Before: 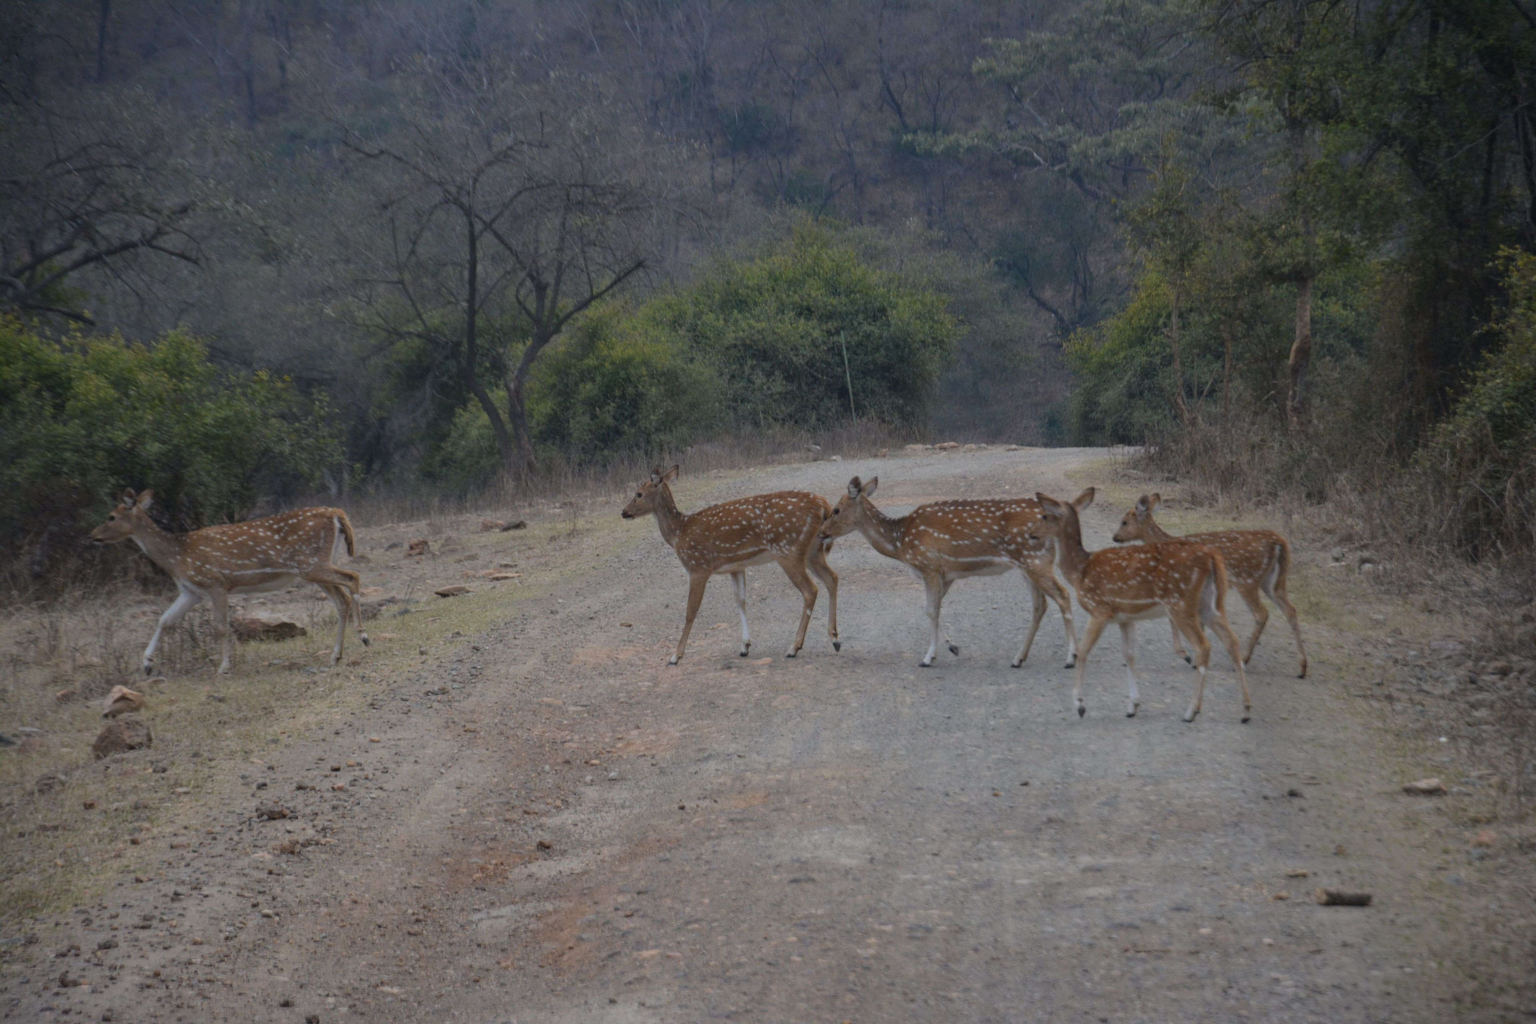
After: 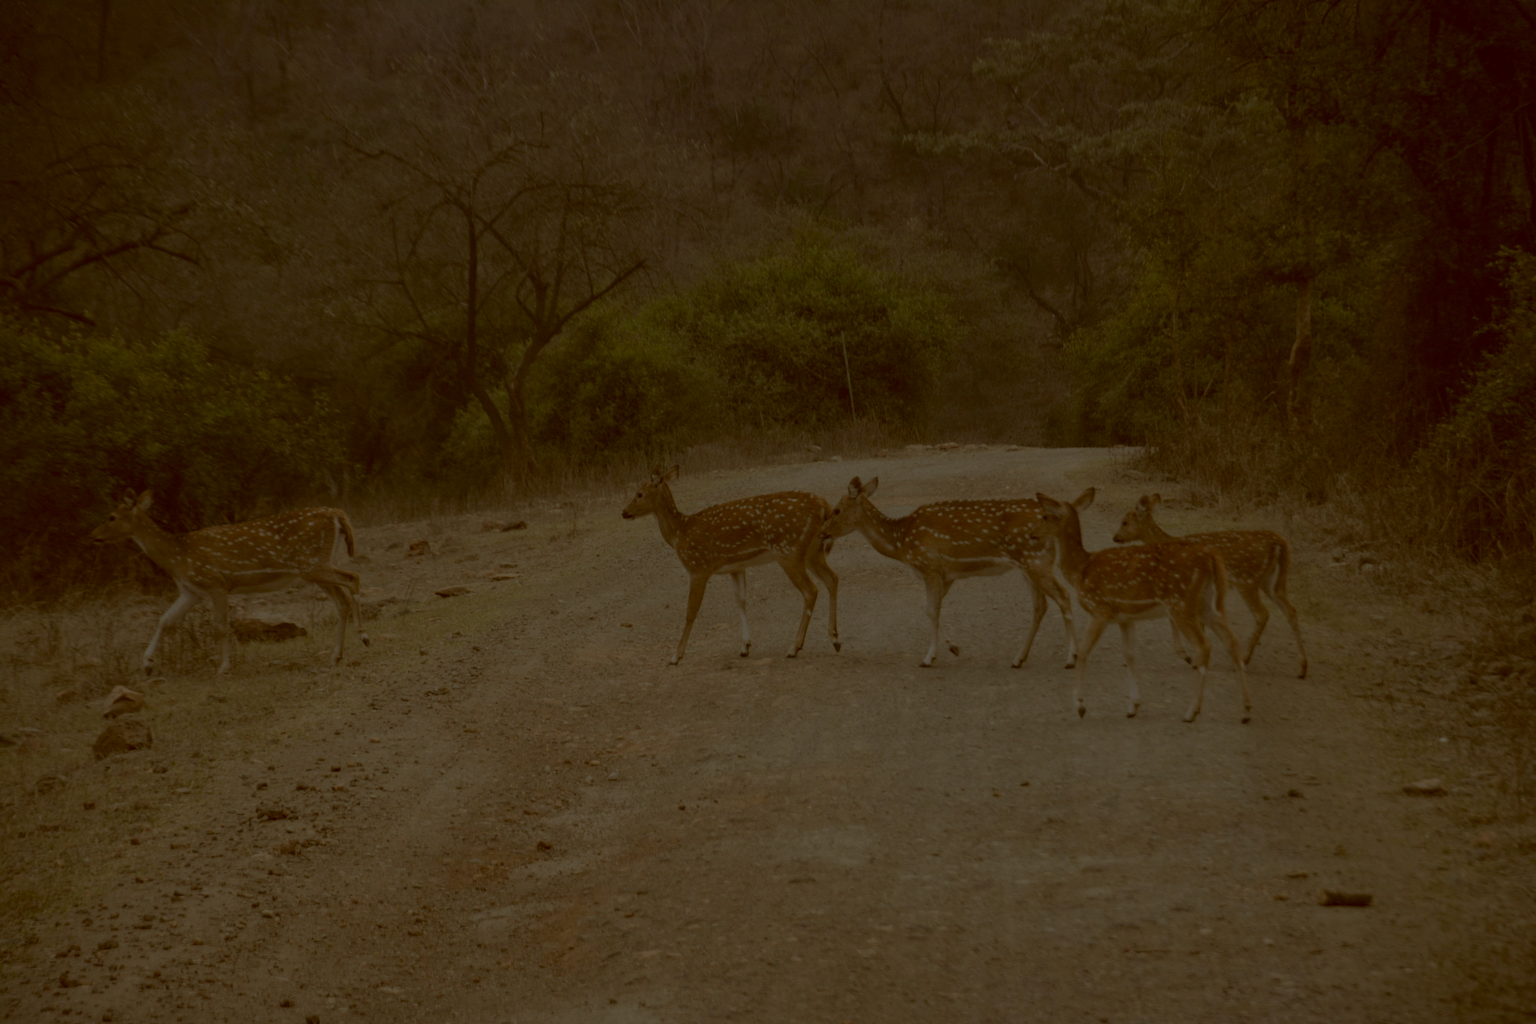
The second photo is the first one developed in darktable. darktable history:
color correction: highlights a* -14.62, highlights b* -16.22, shadows a* 10.12, shadows b* 29.4
color balance rgb: perceptual brilliance grading › global brilliance -48.39%
